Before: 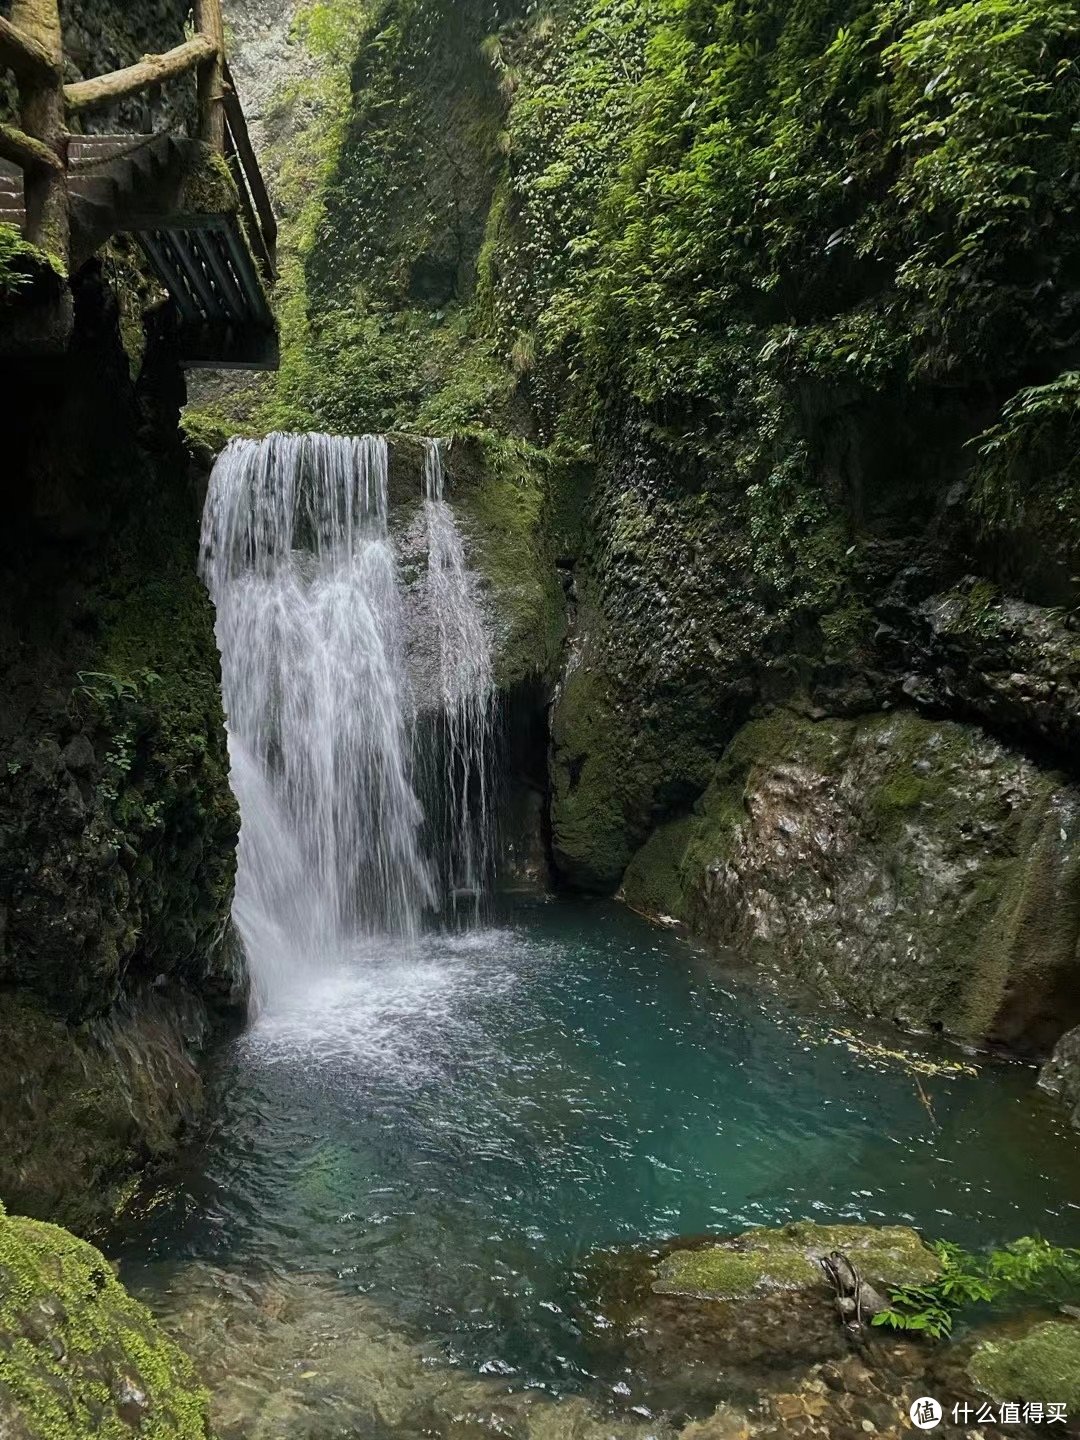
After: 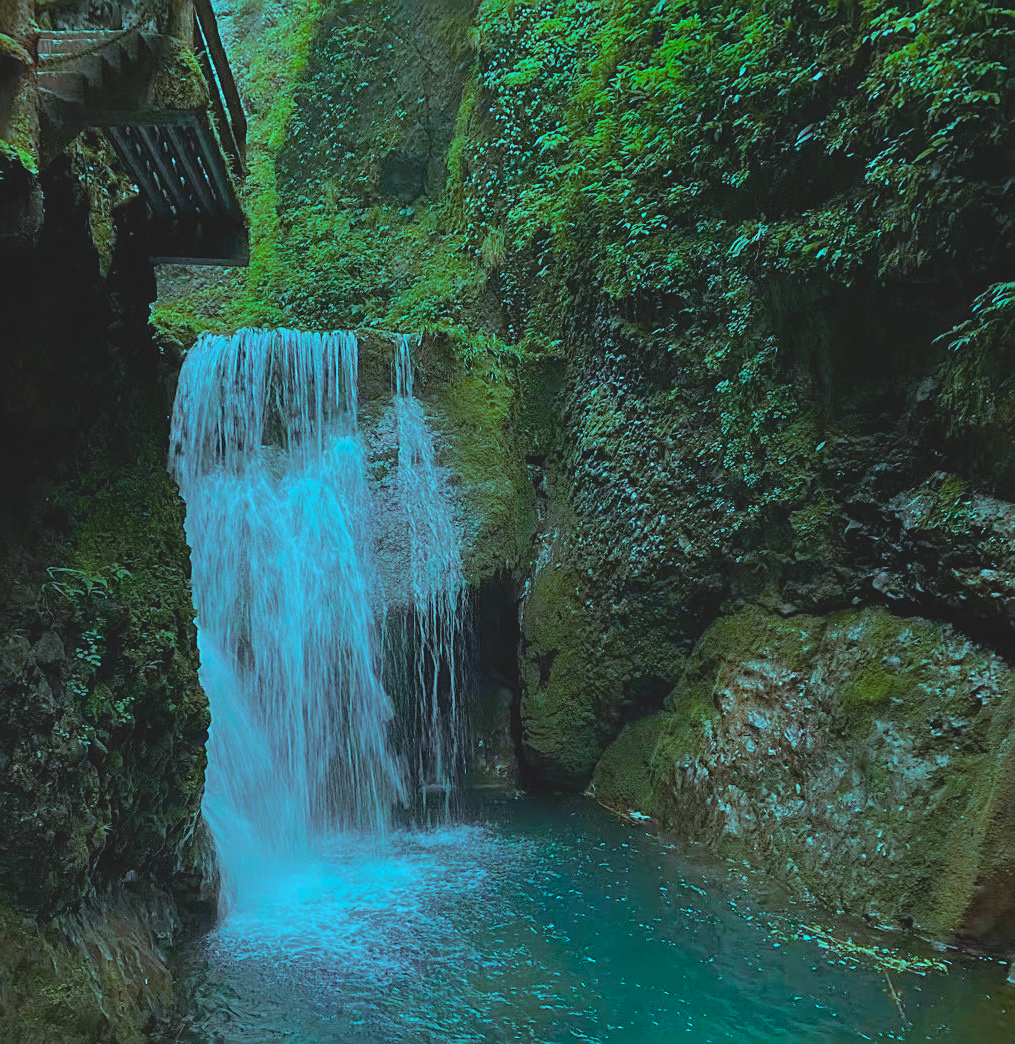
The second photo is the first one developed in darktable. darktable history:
tone equalizer: on, module defaults
sharpen: on, module defaults
exposure: black level correction 0.001, compensate highlight preservation false
color calibration: illuminant Planckian (black body), x 0.368, y 0.36, temperature 4276.74 K, saturation algorithm version 1 (2020)
color balance rgb: highlights gain › luminance -32.908%, highlights gain › chroma 5.788%, highlights gain › hue 214.63°, global offset › luminance 0.225%, perceptual saturation grading › global saturation 25.08%, global vibrance 40.295%
contrast brightness saturation: contrast -0.159, brightness 0.046, saturation -0.133
crop: left 2.845%, top 7.234%, right 3.09%, bottom 20.234%
